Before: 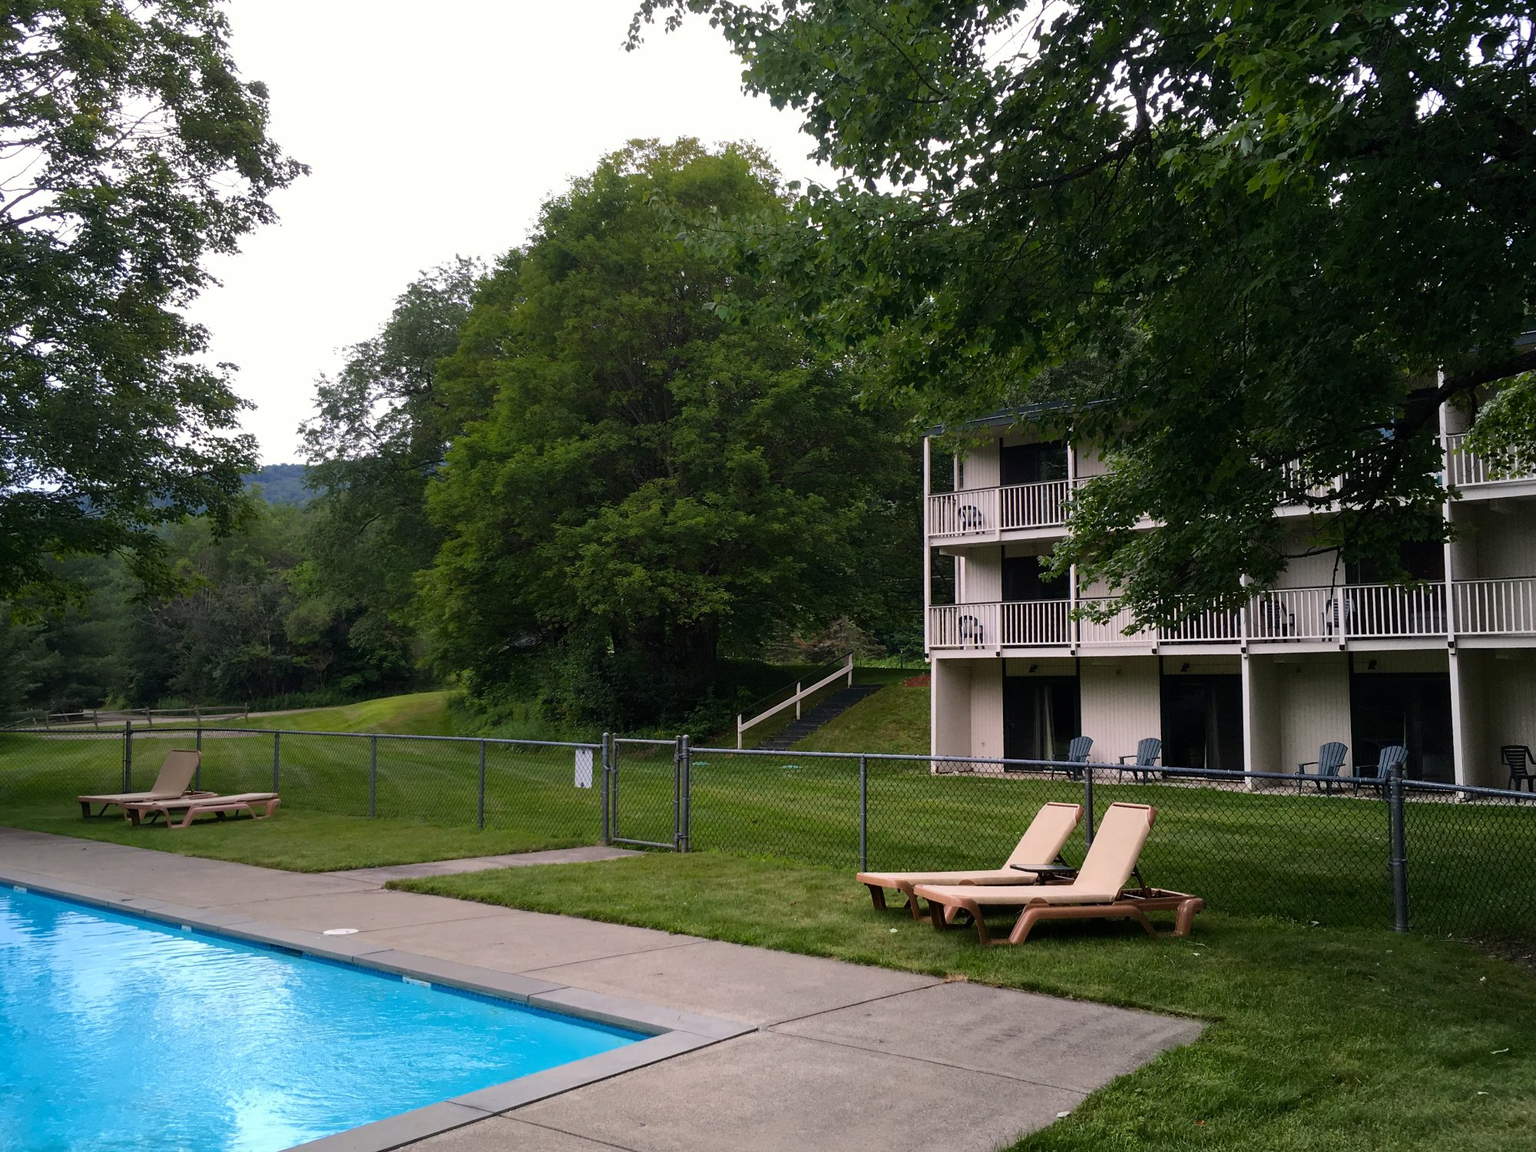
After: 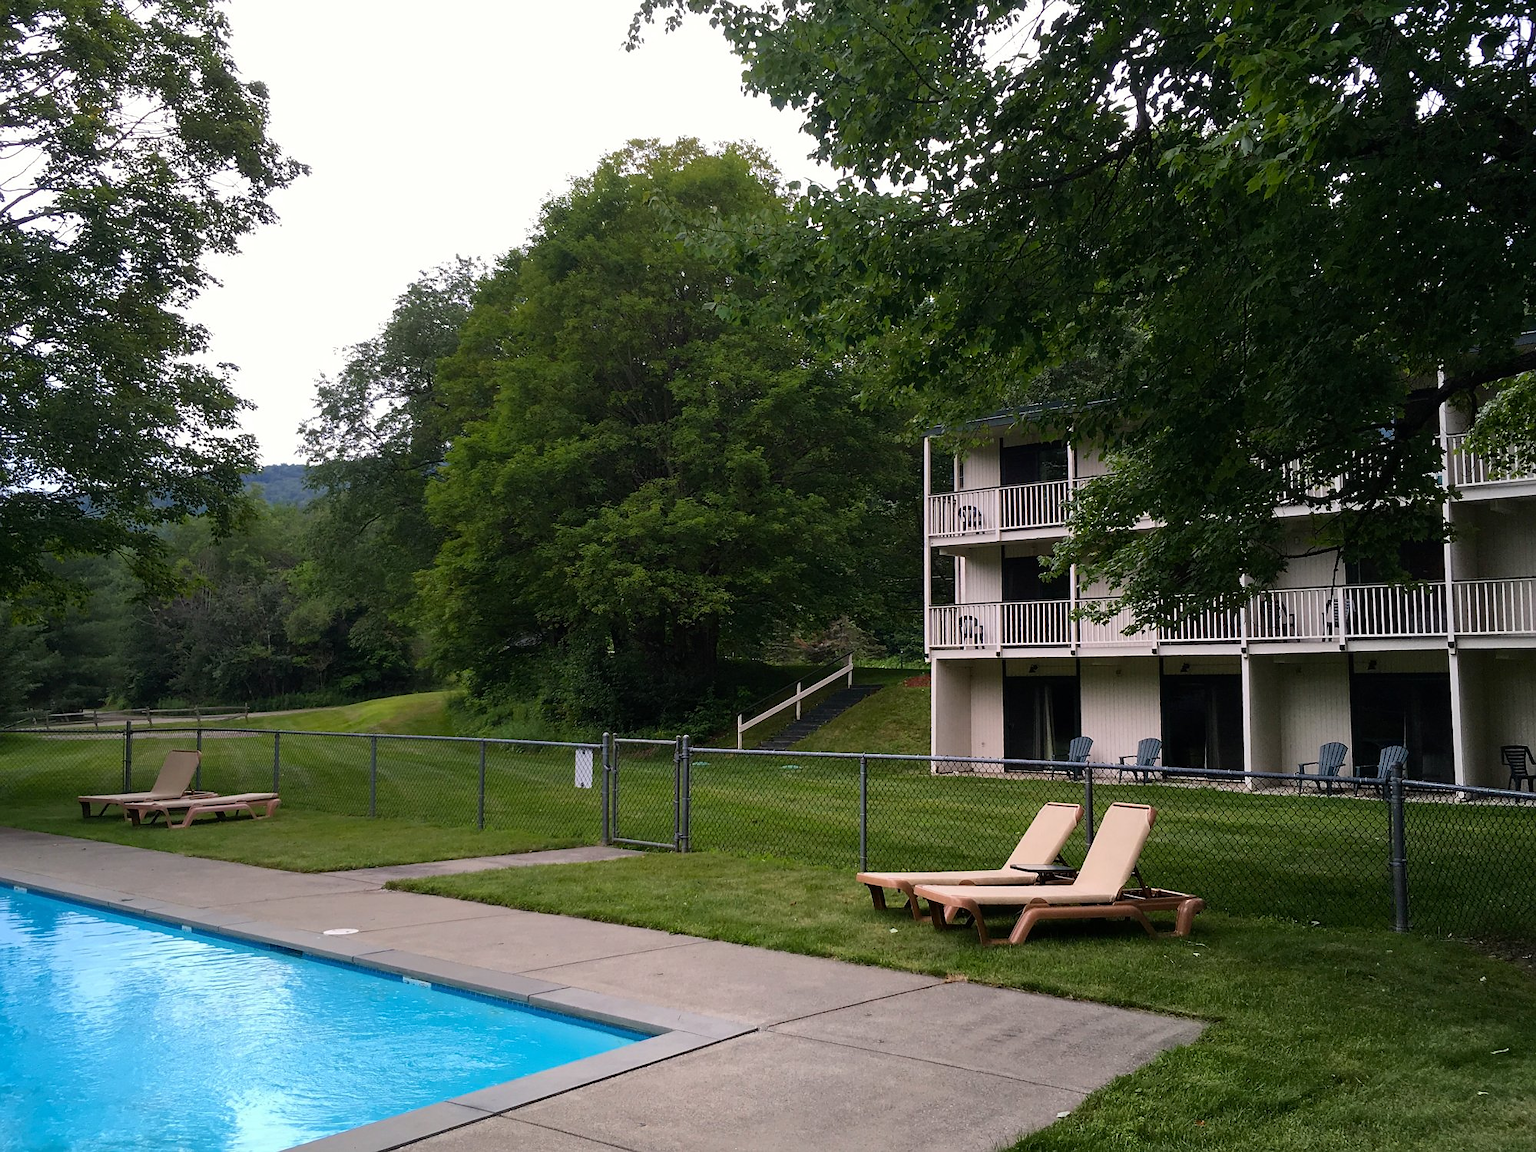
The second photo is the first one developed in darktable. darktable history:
sharpen: radius 1.035, threshold 0.894
